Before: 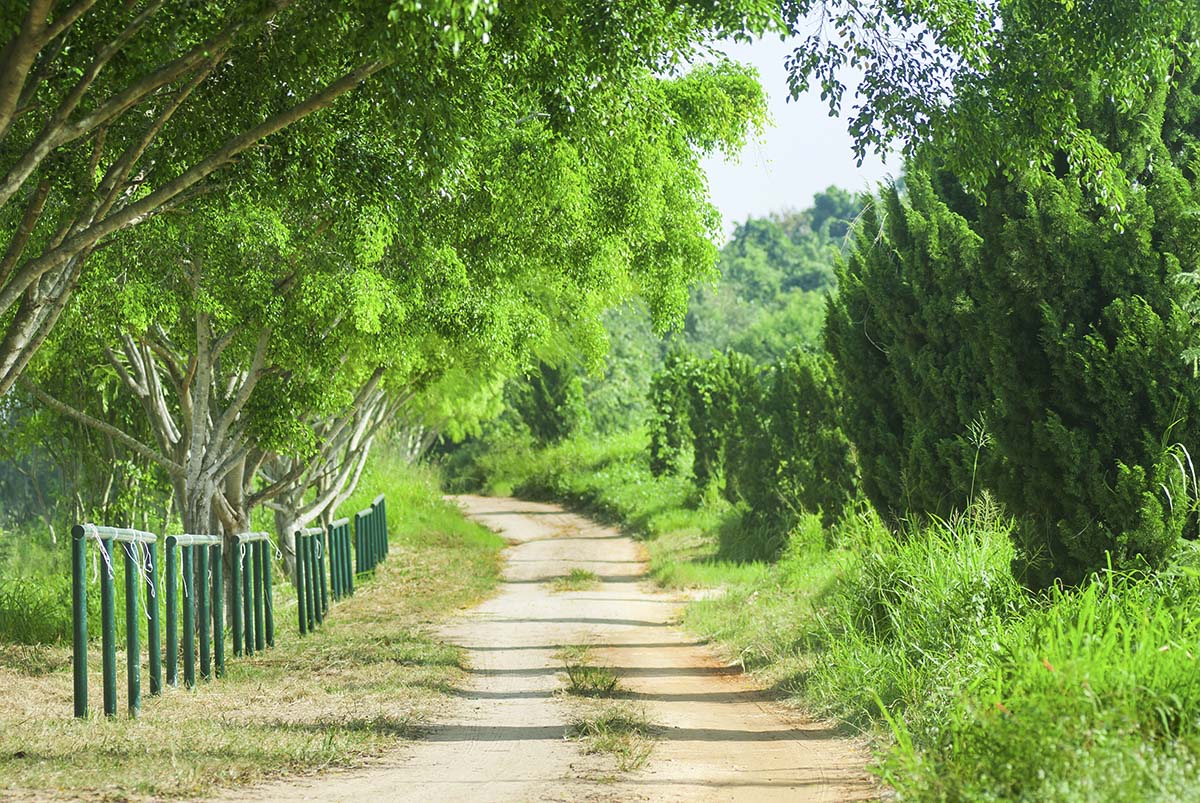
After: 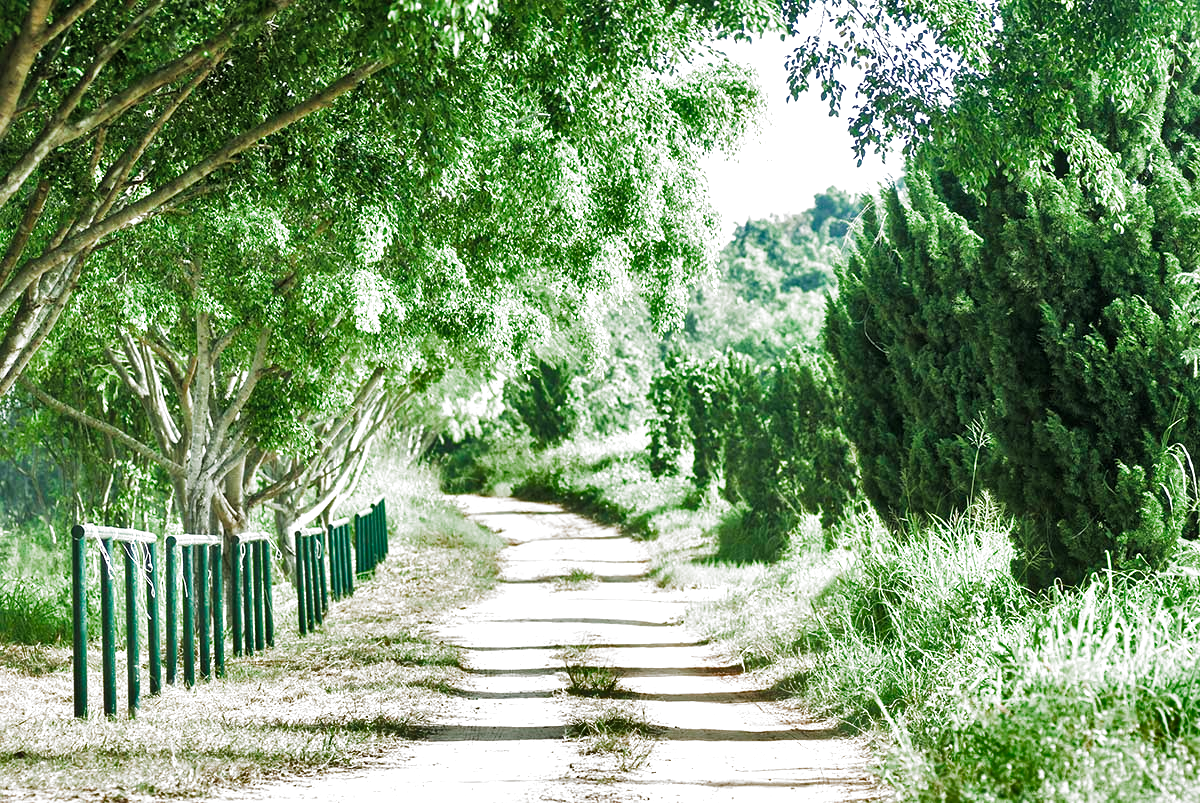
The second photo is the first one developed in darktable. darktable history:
exposure: black level correction -0.002, exposure 0.533 EV, compensate highlight preservation false
filmic rgb: black relative exposure -8.02 EV, white relative exposure 2.36 EV, threshold 2.97 EV, hardness 6.52, color science v4 (2020), contrast in shadows soft, contrast in highlights soft, enable highlight reconstruction true
shadows and highlights: soften with gaussian
local contrast: mode bilateral grid, contrast 20, coarseness 51, detail 120%, midtone range 0.2
